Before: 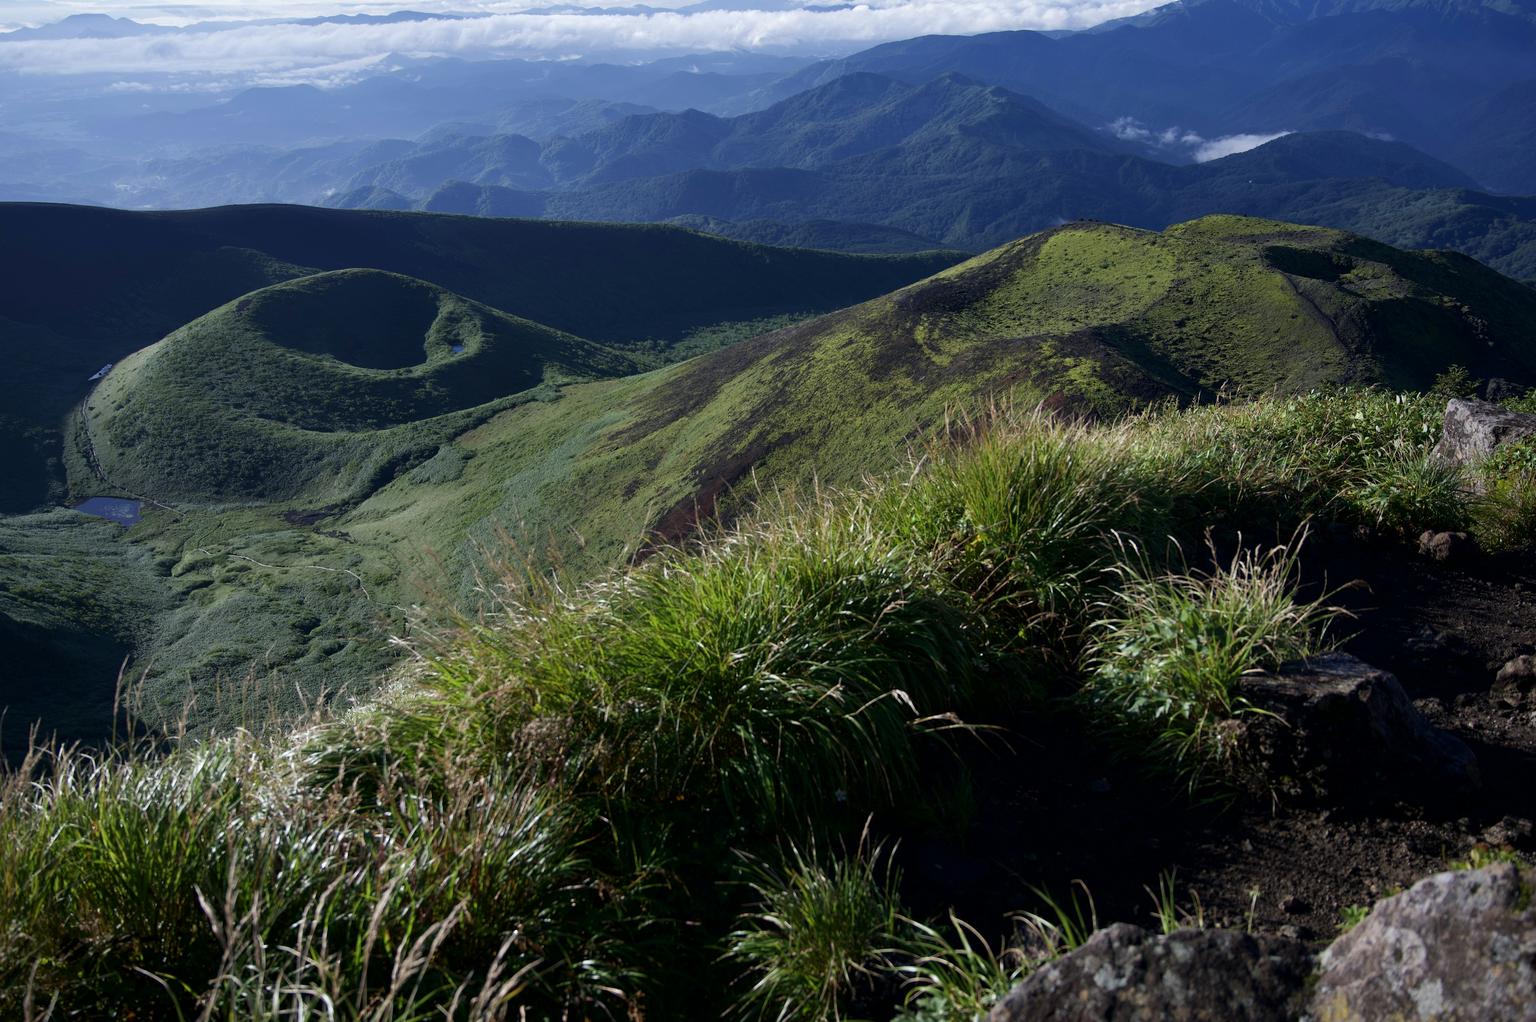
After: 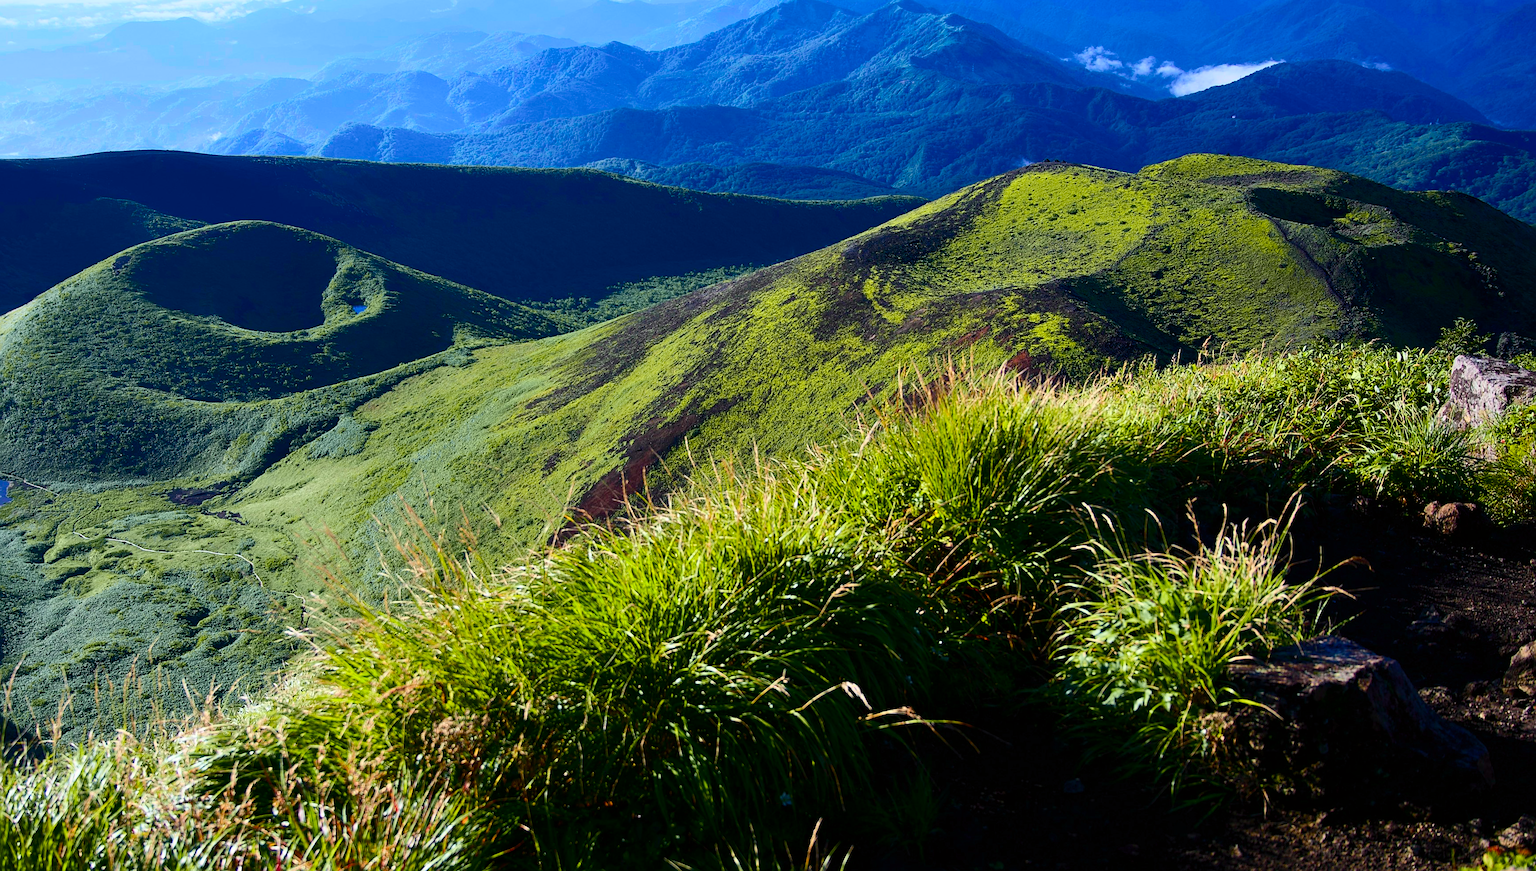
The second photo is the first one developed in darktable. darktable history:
sharpen: on, module defaults
rotate and perspective: rotation -0.45°, automatic cropping original format, crop left 0.008, crop right 0.992, crop top 0.012, crop bottom 0.988
color balance rgb: perceptual saturation grading › global saturation 20%, perceptual saturation grading › highlights -25%, perceptual saturation grading › shadows 25%
crop: left 8.155%, top 6.611%, bottom 15.385%
tone curve: curves: ch0 [(0, 0) (0.131, 0.135) (0.288, 0.372) (0.451, 0.608) (0.612, 0.739) (0.736, 0.832) (1, 1)]; ch1 [(0, 0) (0.392, 0.398) (0.487, 0.471) (0.496, 0.493) (0.519, 0.531) (0.557, 0.591) (0.581, 0.639) (0.622, 0.711) (1, 1)]; ch2 [(0, 0) (0.388, 0.344) (0.438, 0.425) (0.476, 0.482) (0.502, 0.508) (0.524, 0.531) (0.538, 0.58) (0.58, 0.621) (0.613, 0.679) (0.655, 0.738) (1, 1)], color space Lab, independent channels, preserve colors none
white balance: red 1, blue 1
contrast brightness saturation: contrast 0.23, brightness 0.1, saturation 0.29
